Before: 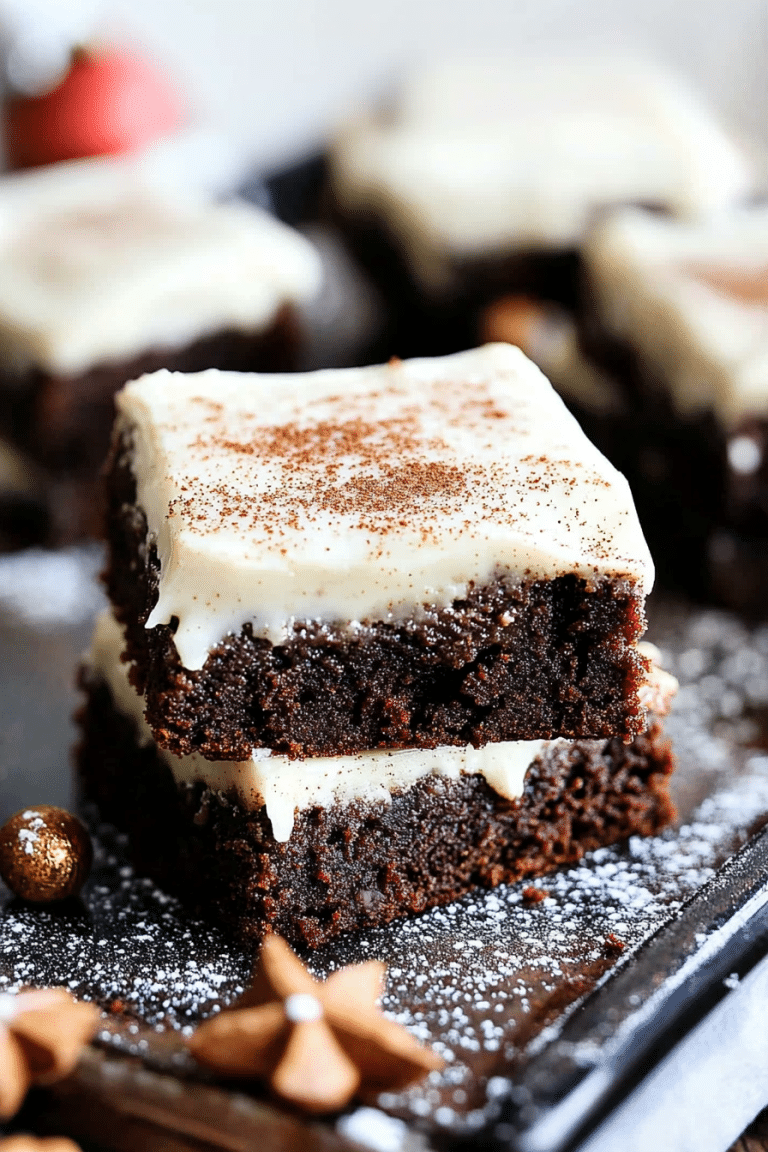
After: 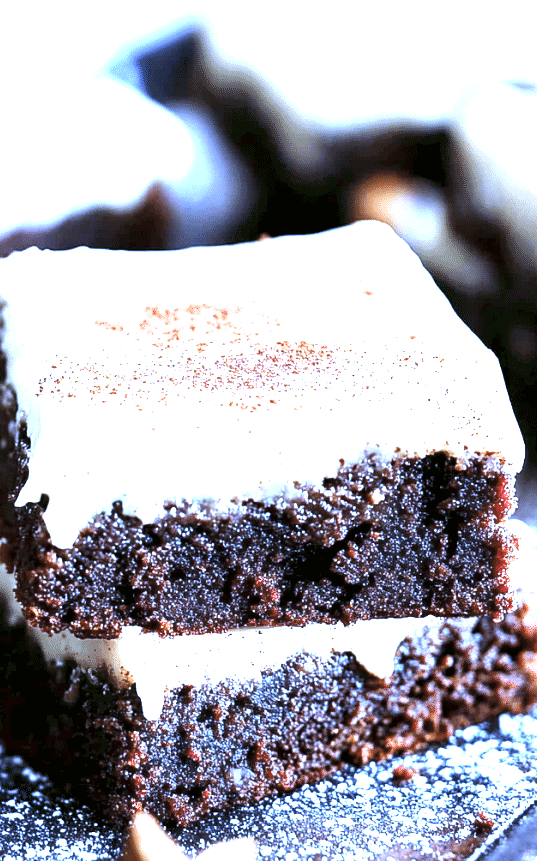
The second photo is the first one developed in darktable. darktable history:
tone equalizer: -8 EV 0.06 EV, smoothing diameter 25%, edges refinement/feathering 10, preserve details guided filter
exposure: exposure 2 EV, compensate highlight preservation false
crop and rotate: left 17.046%, top 10.659%, right 12.989%, bottom 14.553%
white balance: red 0.766, blue 1.537
